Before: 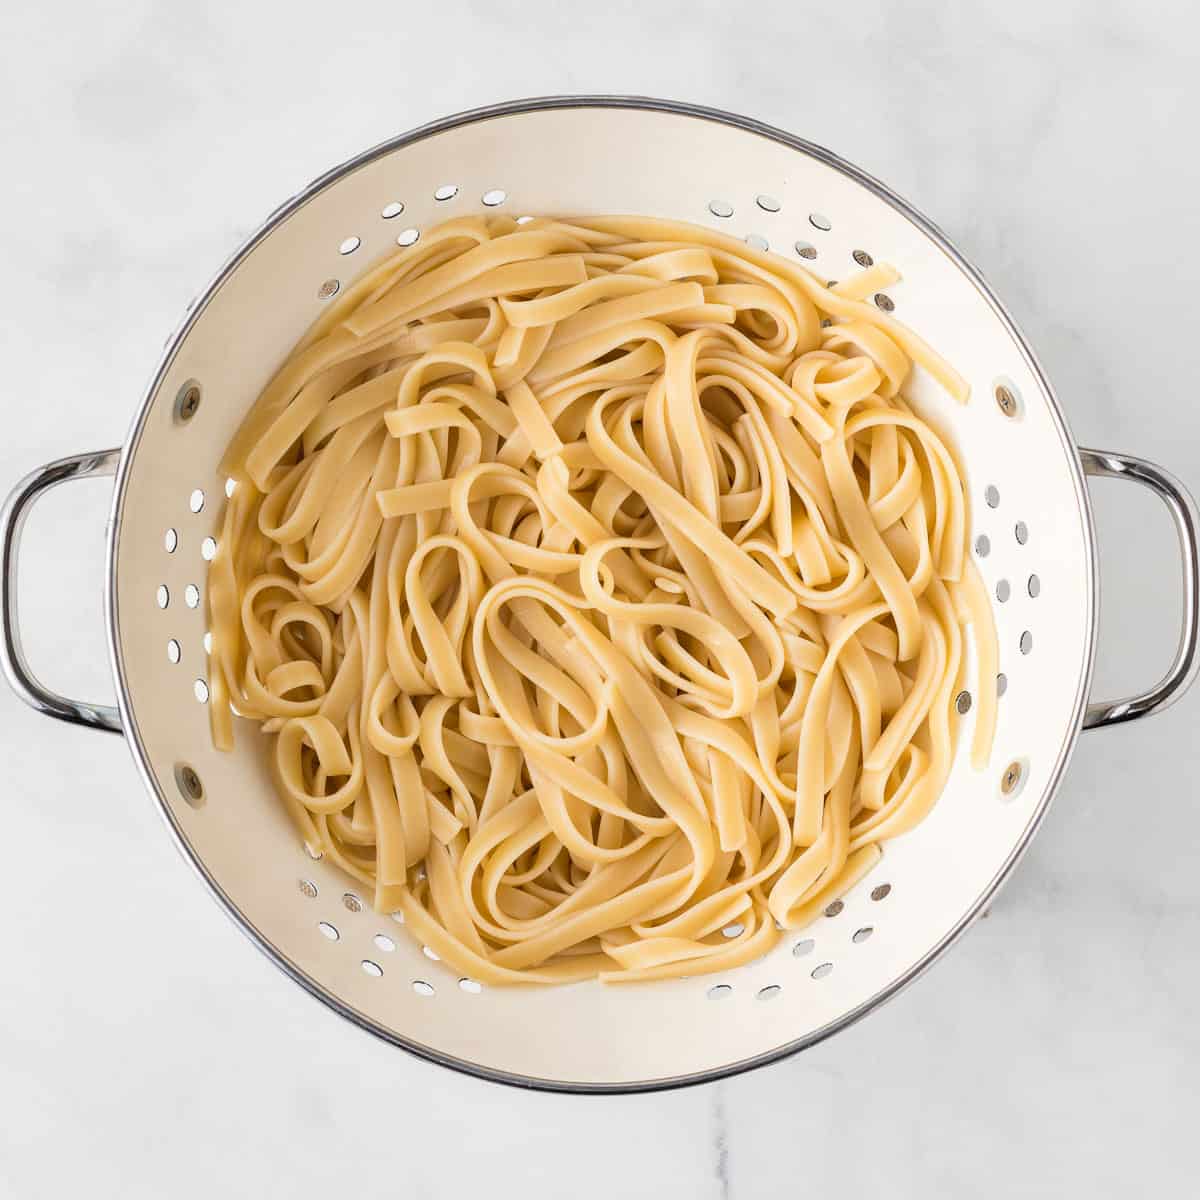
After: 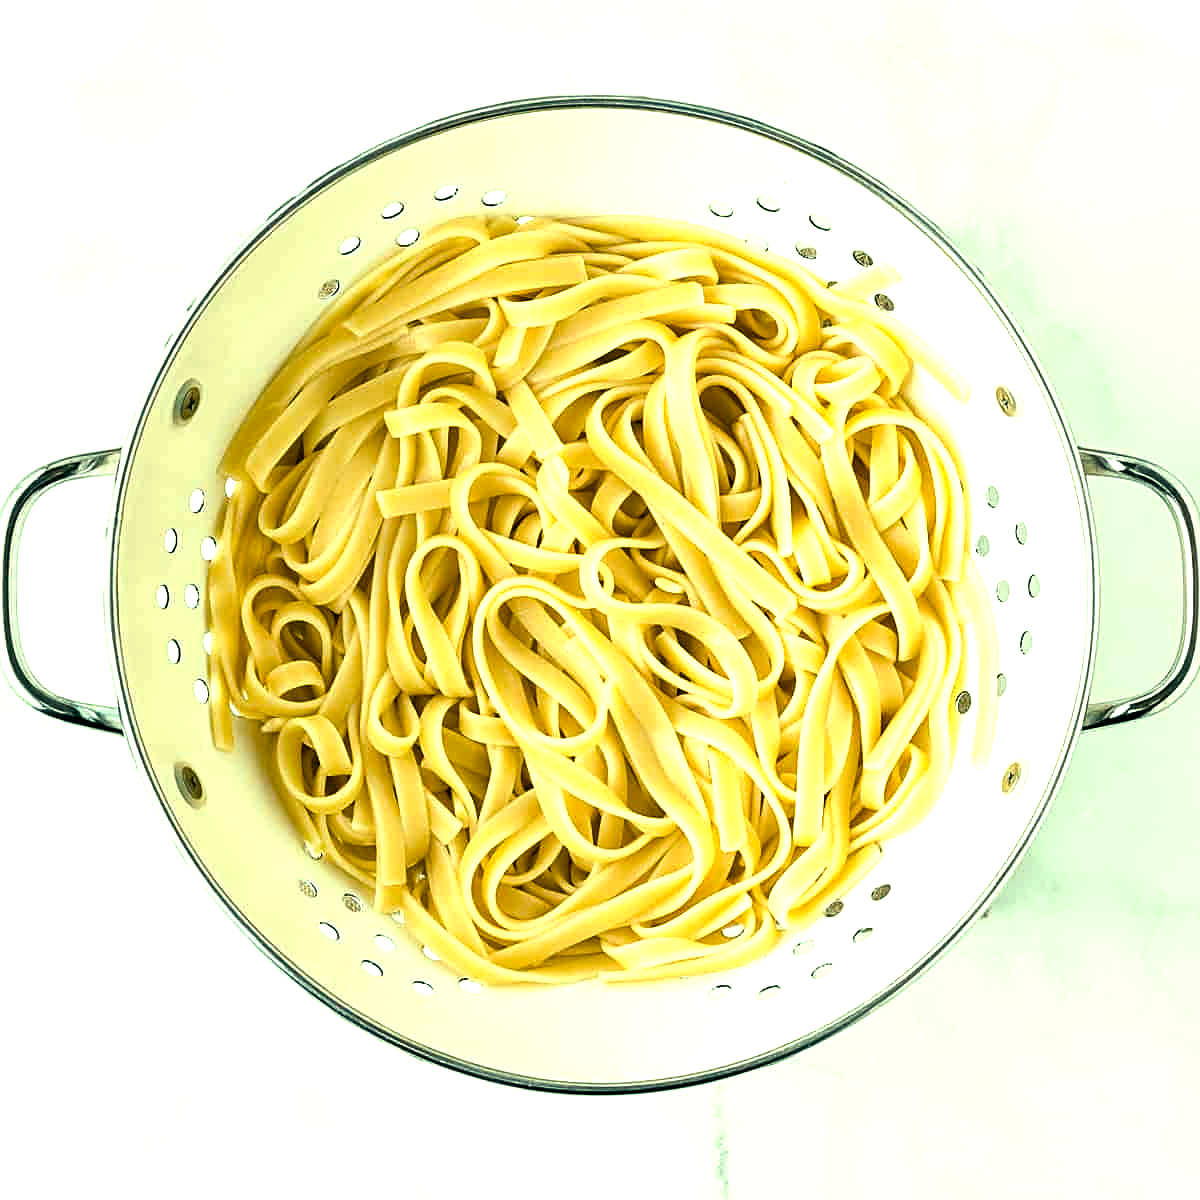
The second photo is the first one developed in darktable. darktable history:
sharpen: on, module defaults
white balance: red 1.029, blue 0.92
color balance rgb: shadows lift › luminance -7.7%, shadows lift › chroma 2.13%, shadows lift › hue 165.27°, power › luminance -7.77%, power › chroma 1.1%, power › hue 215.88°, highlights gain › luminance 15.15%, highlights gain › chroma 7%, highlights gain › hue 125.57°, global offset › luminance -0.33%, global offset › chroma 0.11%, global offset › hue 165.27°, perceptual saturation grading › global saturation 24.42%, perceptual saturation grading › highlights -24.42%, perceptual saturation grading › mid-tones 24.42%, perceptual saturation grading › shadows 40%, perceptual brilliance grading › global brilliance -5%, perceptual brilliance grading › highlights 24.42%, perceptual brilliance grading › mid-tones 7%, perceptual brilliance grading › shadows -5%
